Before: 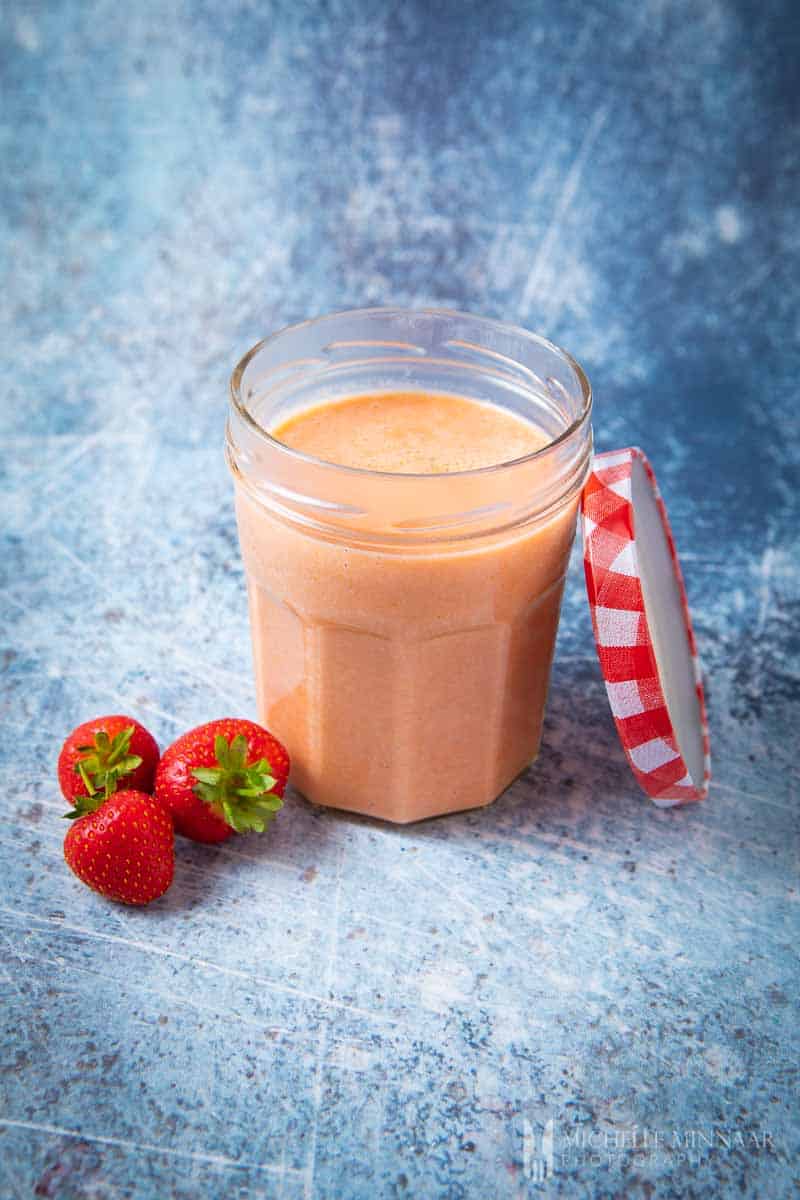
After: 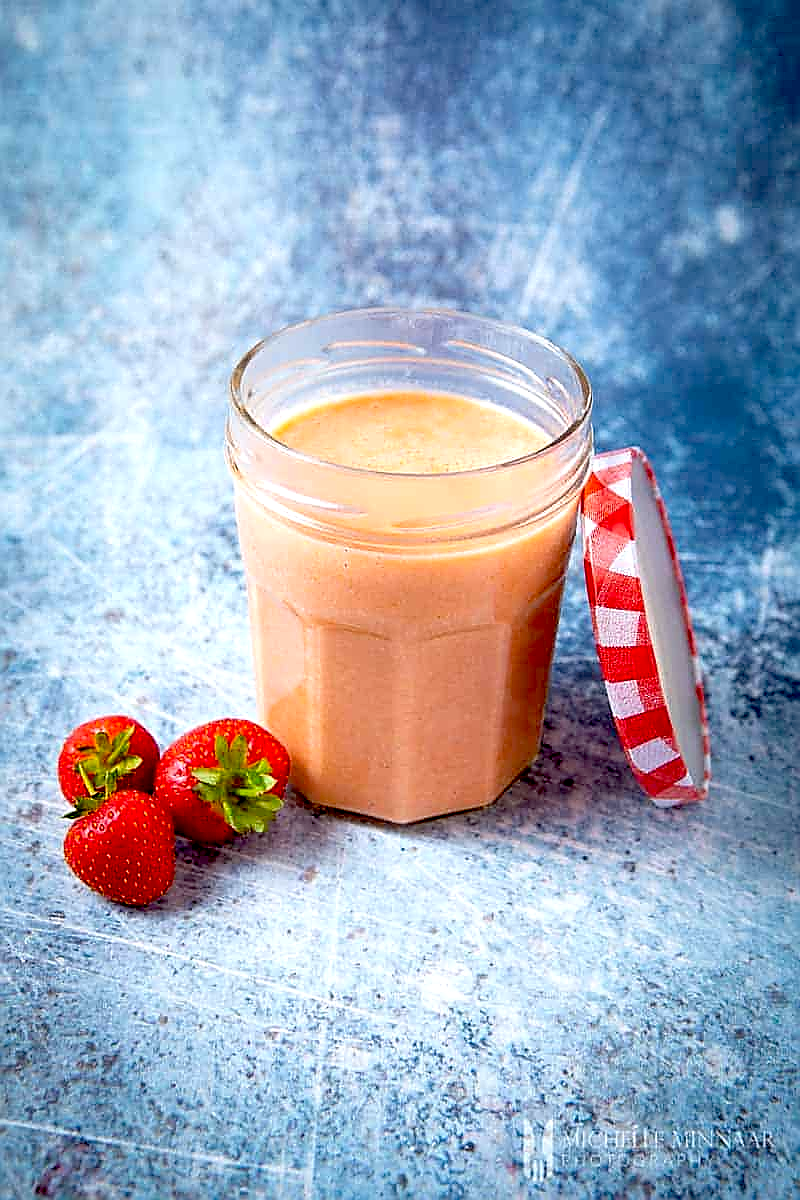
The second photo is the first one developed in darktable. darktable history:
sharpen: radius 1.349, amount 1.25, threshold 0.611
exposure: black level correction 0.032, exposure 0.335 EV, compensate highlight preservation false
